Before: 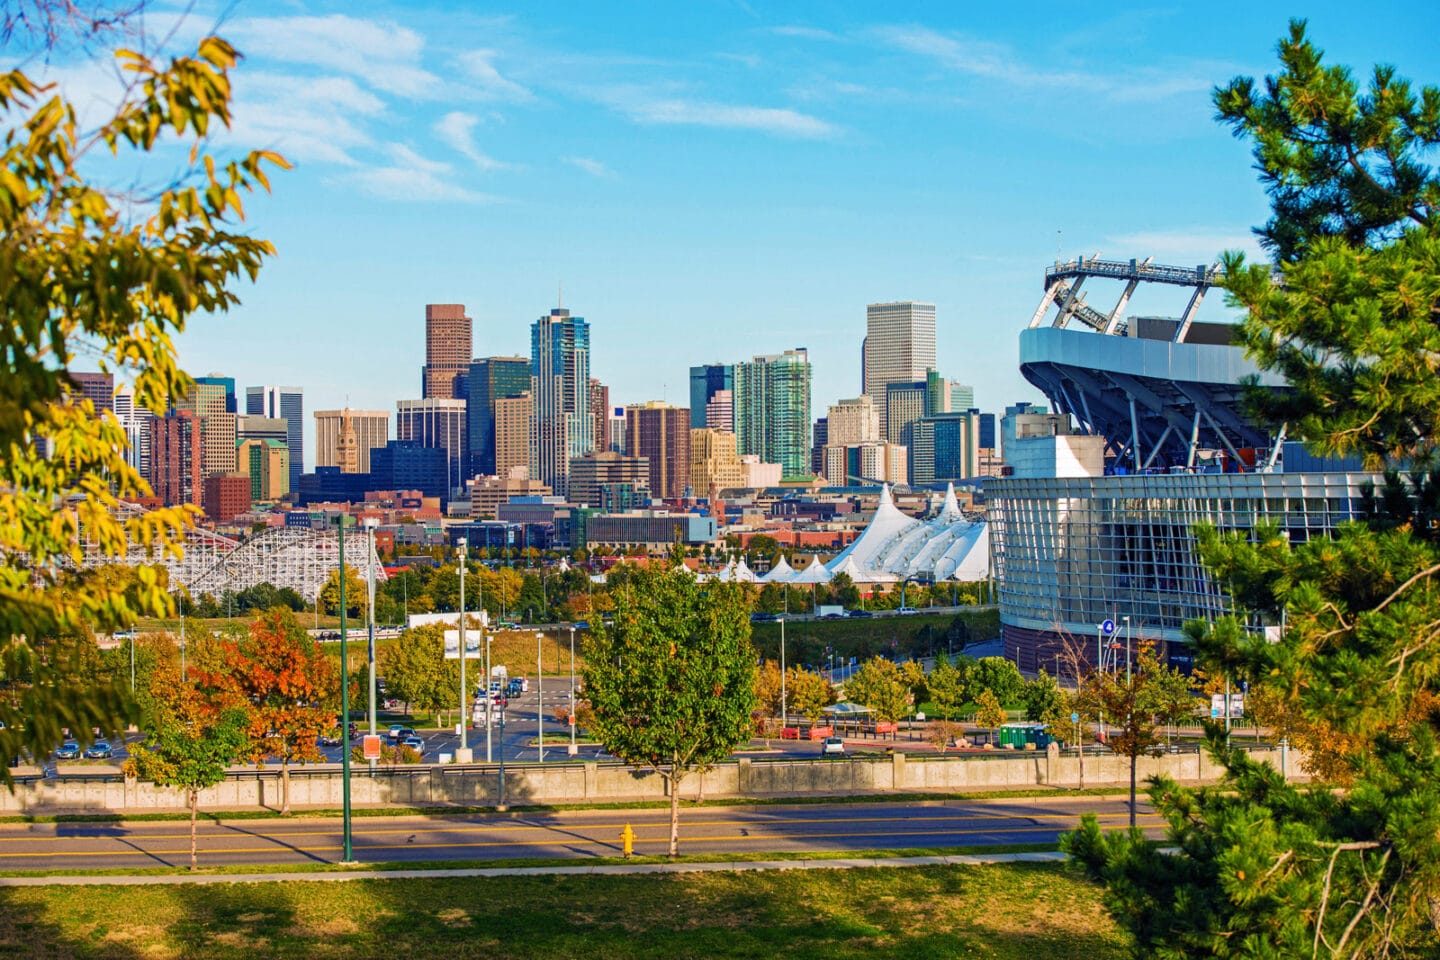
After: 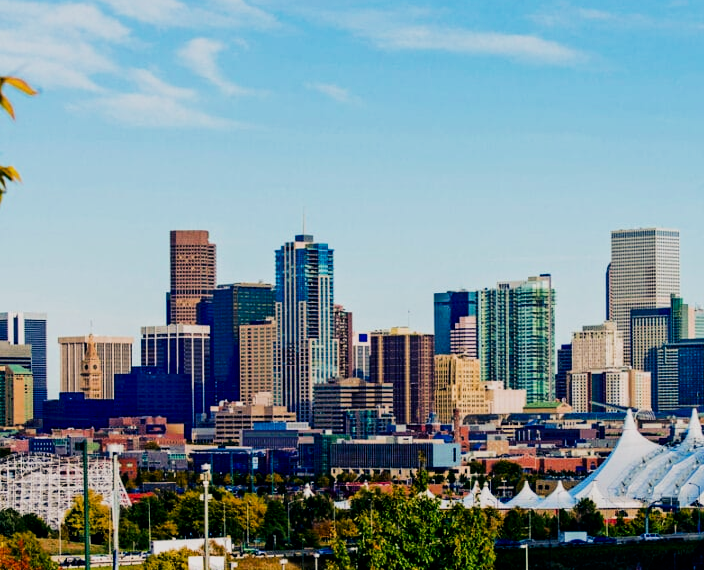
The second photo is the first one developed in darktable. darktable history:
color balance rgb: shadows lift › luminance -40.729%, shadows lift › chroma 13.897%, shadows lift › hue 257.71°, perceptual saturation grading › global saturation 0.75%, perceptual saturation grading › mid-tones 11.413%
crop: left 17.835%, top 7.775%, right 32.531%, bottom 32.547%
contrast brightness saturation: contrast 0.069, brightness -0.129, saturation 0.054
filmic rgb: black relative exposure -5.15 EV, white relative exposure 3.97 EV, hardness 2.9, contrast 1.408, highlights saturation mix -29.31%
